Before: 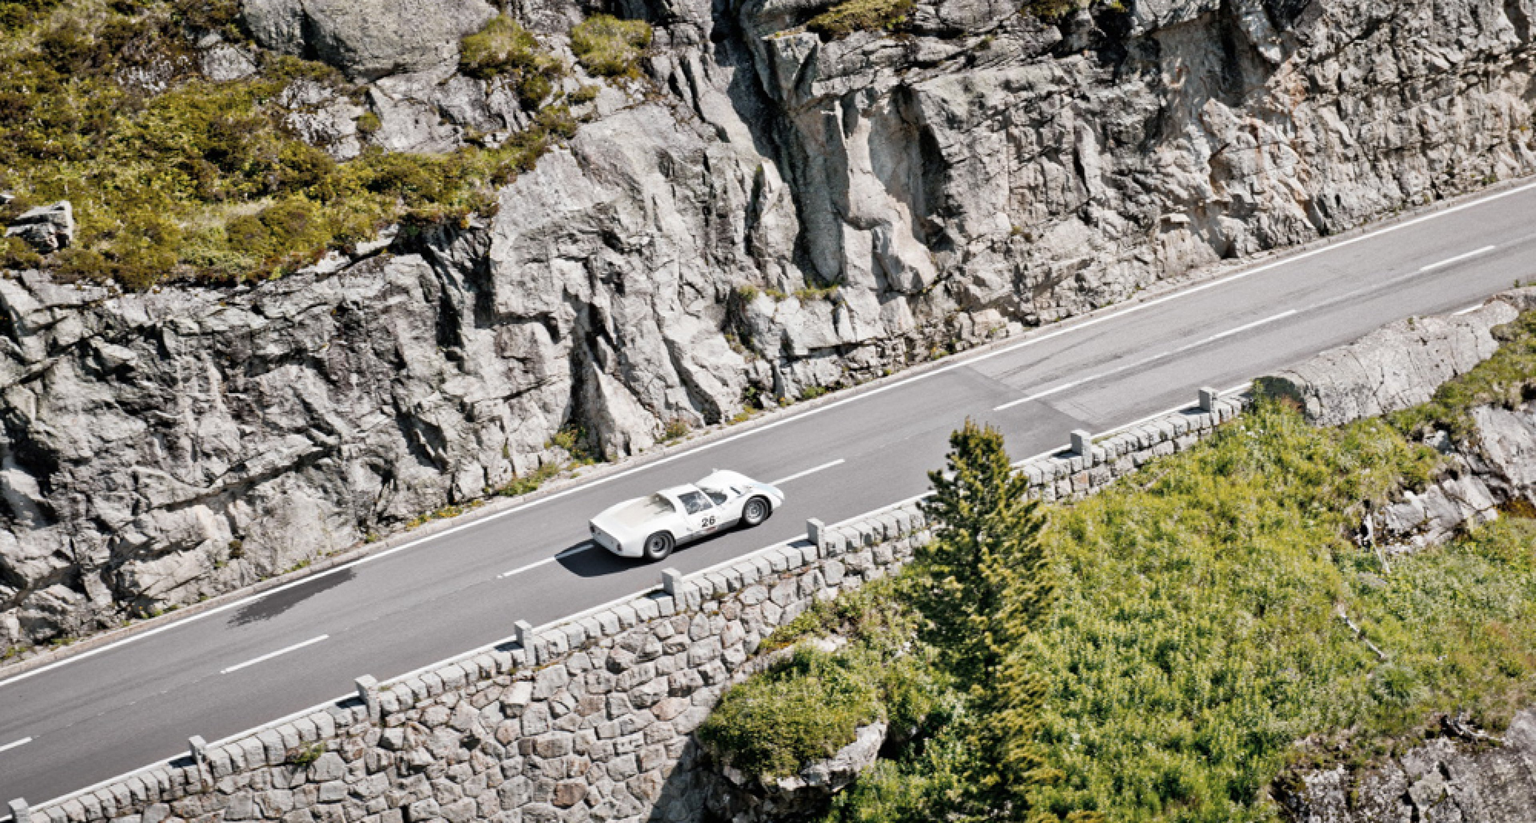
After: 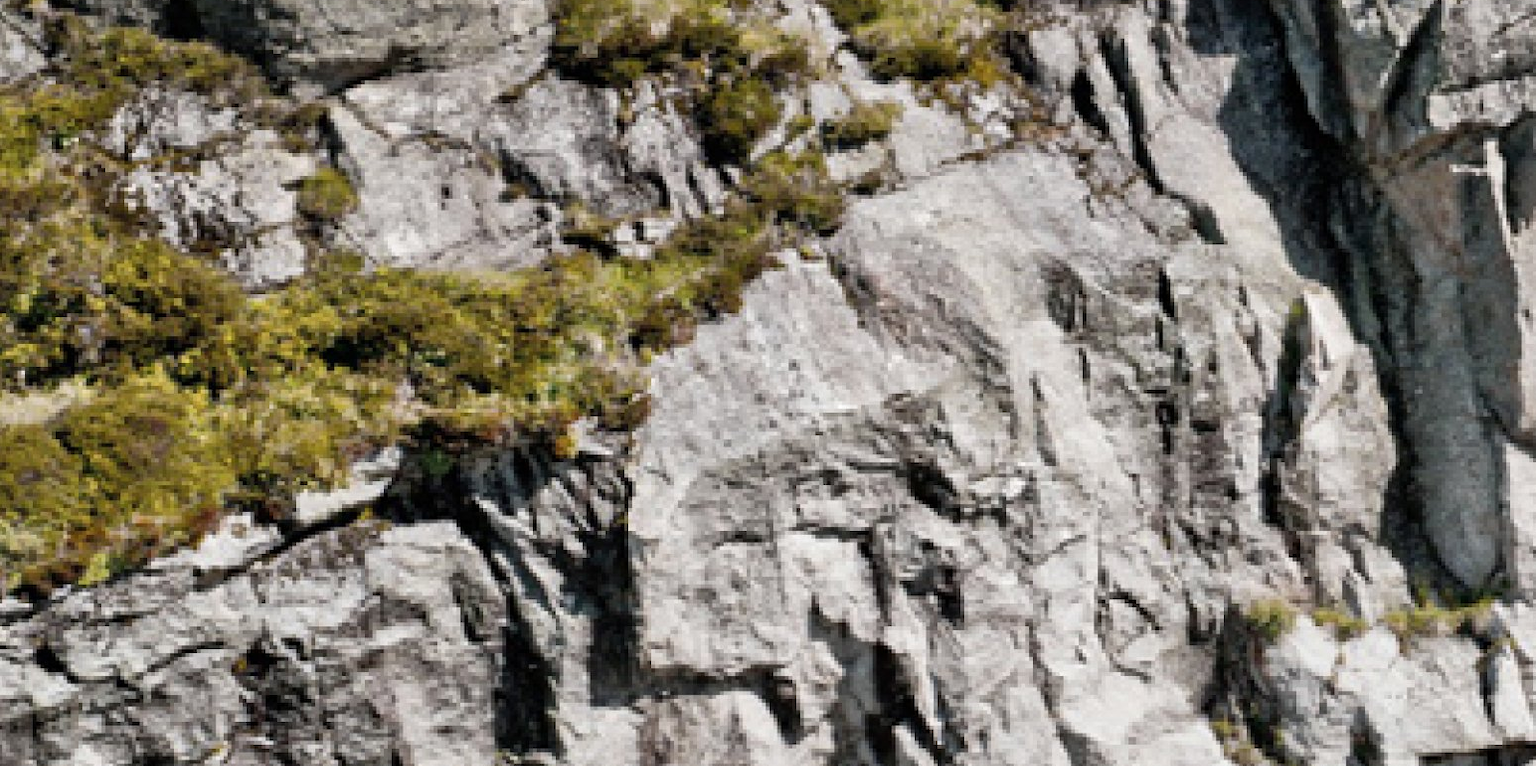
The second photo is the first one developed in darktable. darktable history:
crop: left 15.461%, top 5.421%, right 44.291%, bottom 57.111%
